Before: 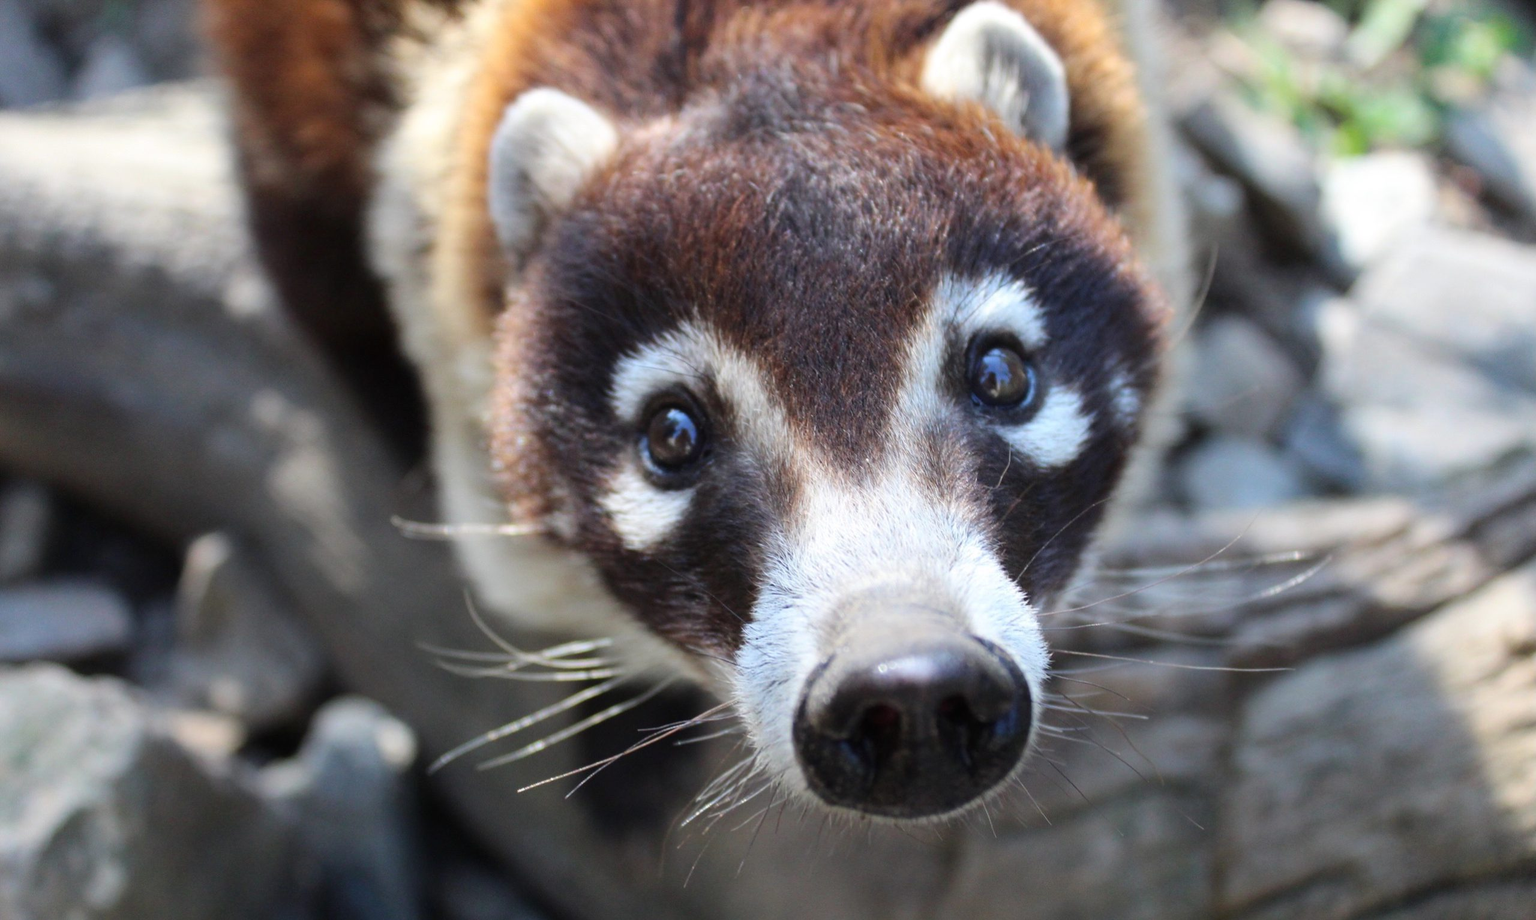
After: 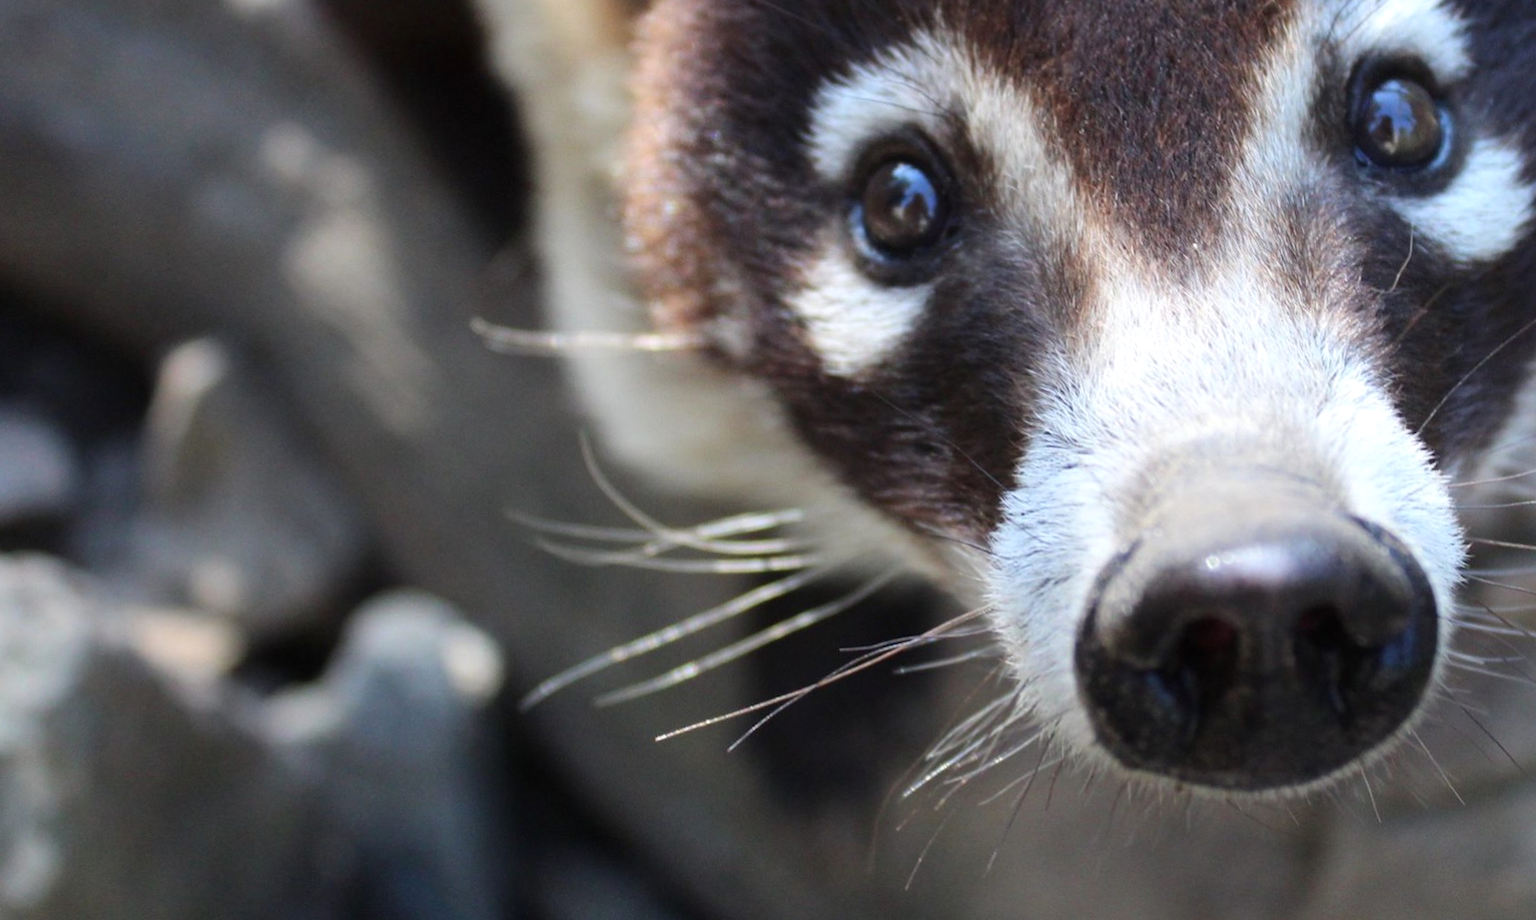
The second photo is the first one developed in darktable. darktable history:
crop and rotate: angle -1°, left 3.933%, top 32.118%, right 28.233%
exposure: exposure 0.083 EV, compensate highlight preservation false
